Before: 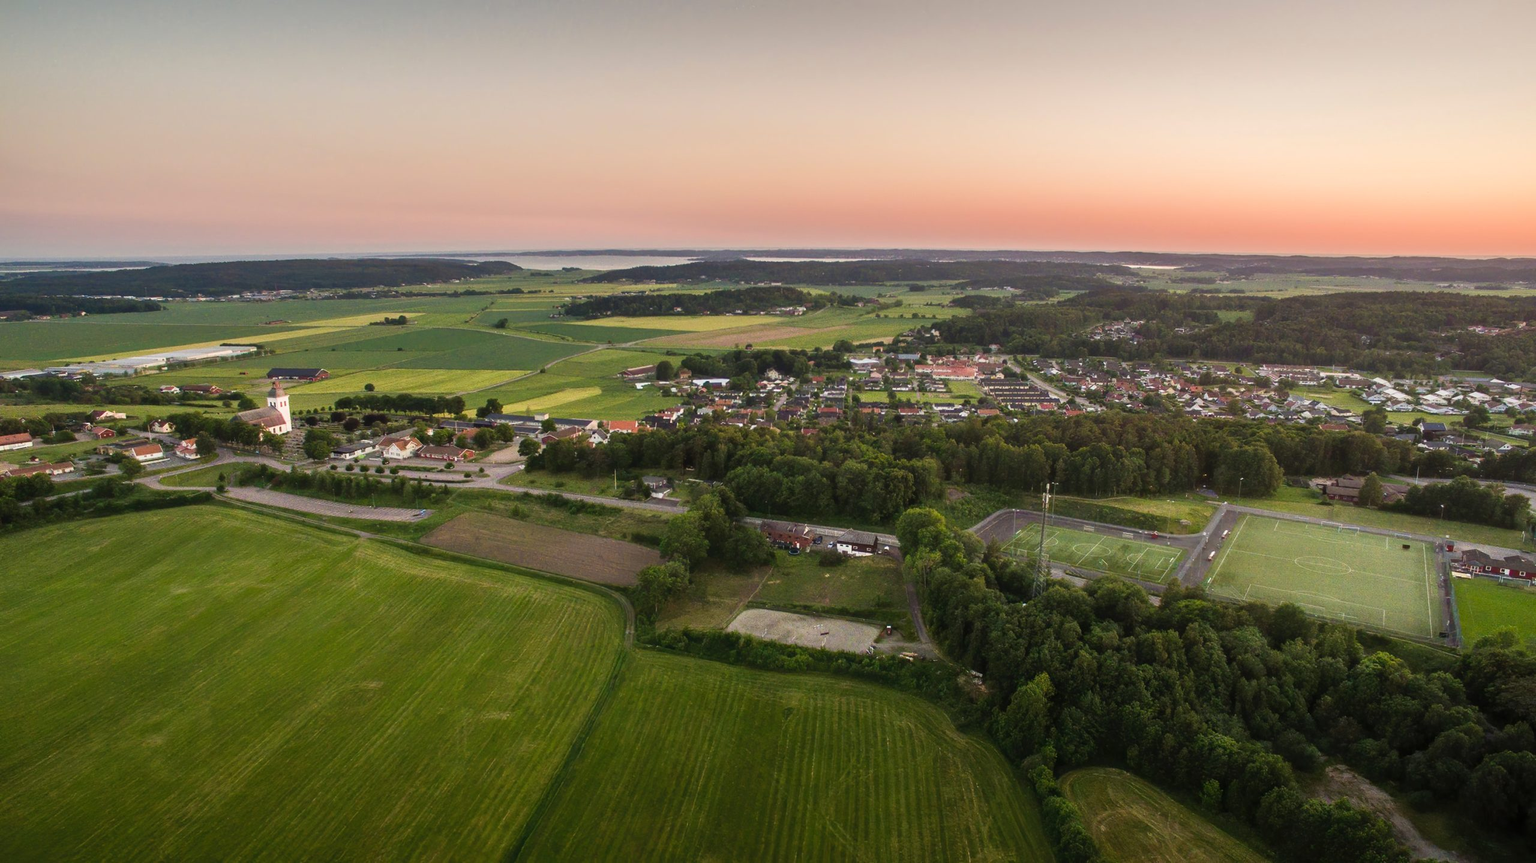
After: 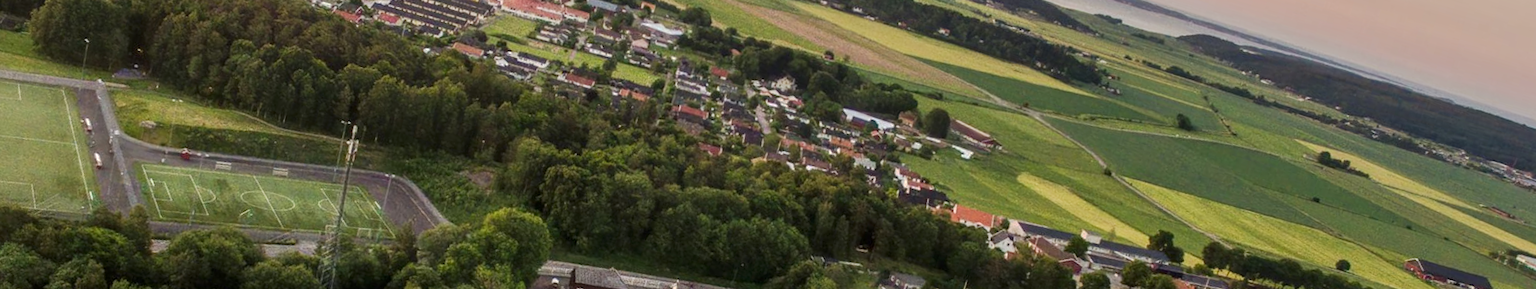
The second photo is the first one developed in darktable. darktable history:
tone curve: curves: ch0 [(0, 0) (0.003, 0.003) (0.011, 0.011) (0.025, 0.025) (0.044, 0.044) (0.069, 0.068) (0.1, 0.098) (0.136, 0.134) (0.177, 0.175) (0.224, 0.221) (0.277, 0.273) (0.335, 0.33) (0.399, 0.393) (0.468, 0.461) (0.543, 0.534) (0.623, 0.614) (0.709, 0.69) (0.801, 0.752) (0.898, 0.835) (1, 1)], preserve colors none
local contrast: on, module defaults
crop and rotate: angle 16.12°, top 30.835%, bottom 35.653%
